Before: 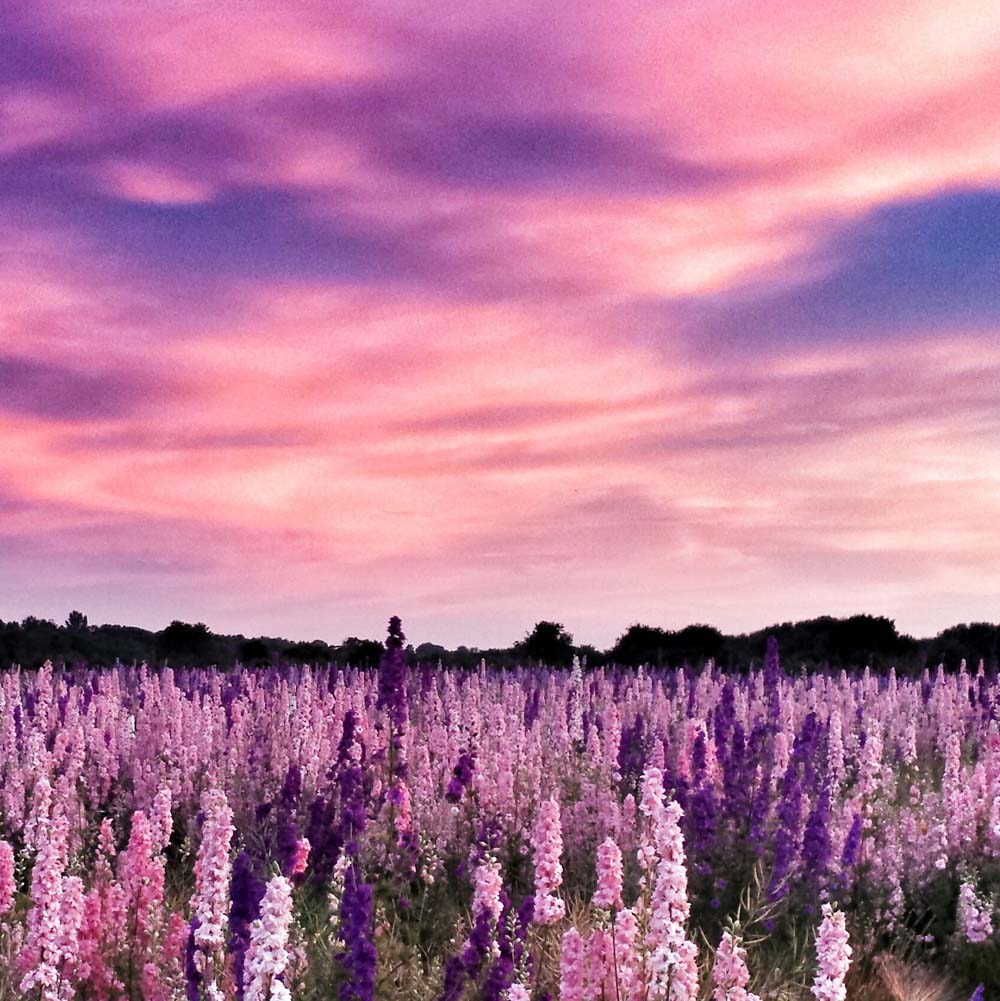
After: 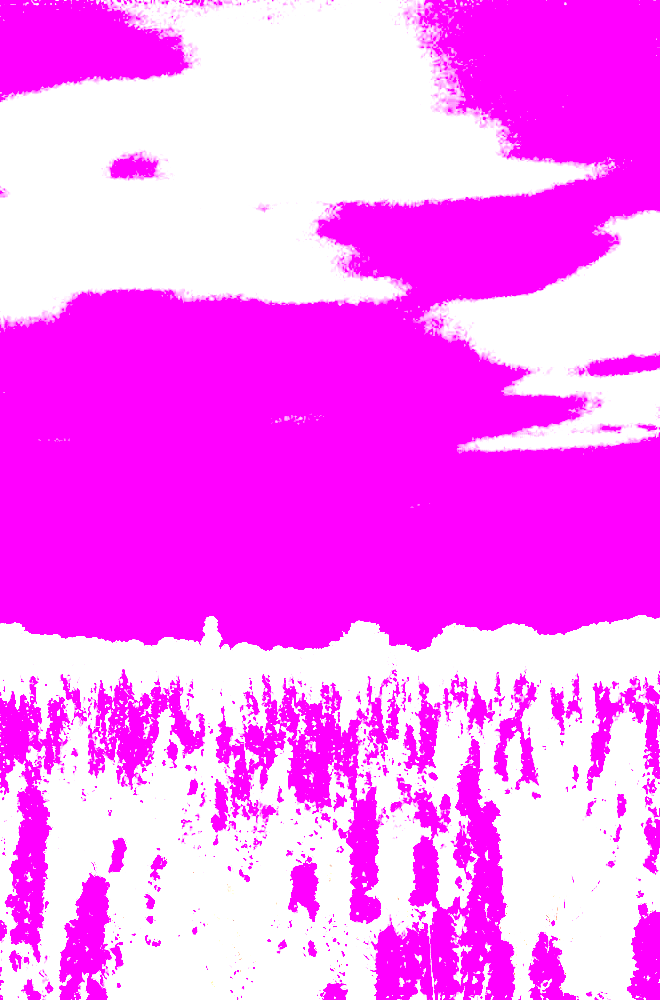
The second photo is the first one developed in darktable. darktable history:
crop and rotate: left 18.442%, right 15.508%
white balance: red 8, blue 8
local contrast: on, module defaults
grain: coarseness 0.09 ISO
color correction: highlights a* 14.46, highlights b* 5.85, shadows a* -5.53, shadows b* -15.24, saturation 0.85
tone equalizer: on, module defaults
exposure: black level correction 0, exposure 1.625 EV, compensate exposure bias true, compensate highlight preservation false
sharpen: on, module defaults
